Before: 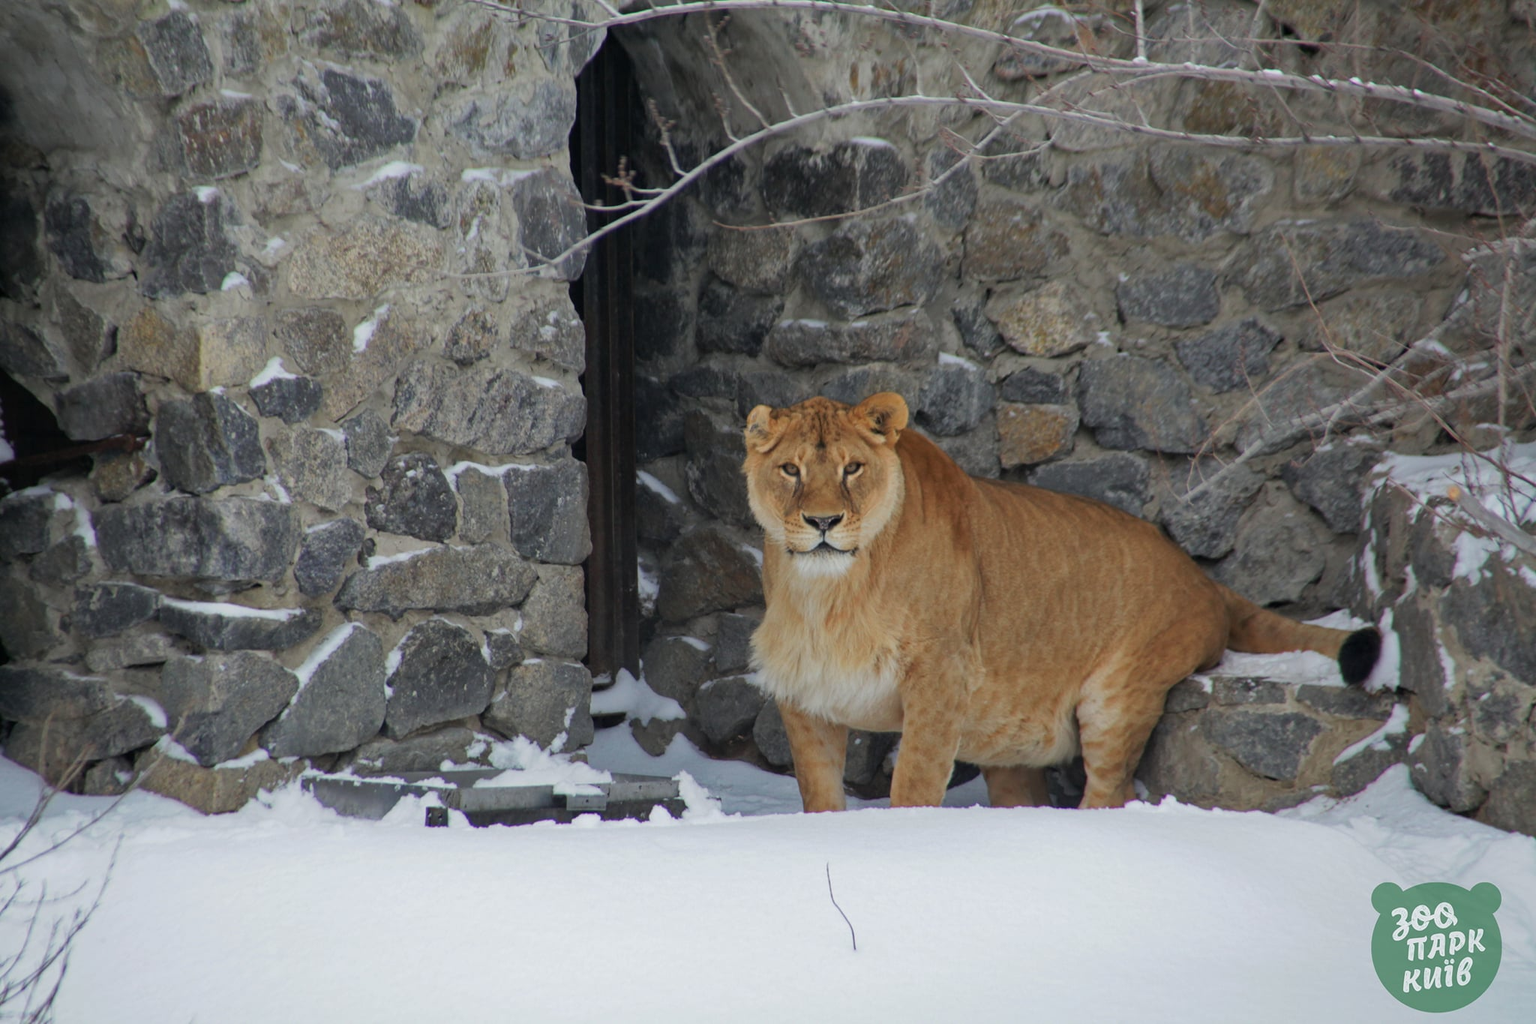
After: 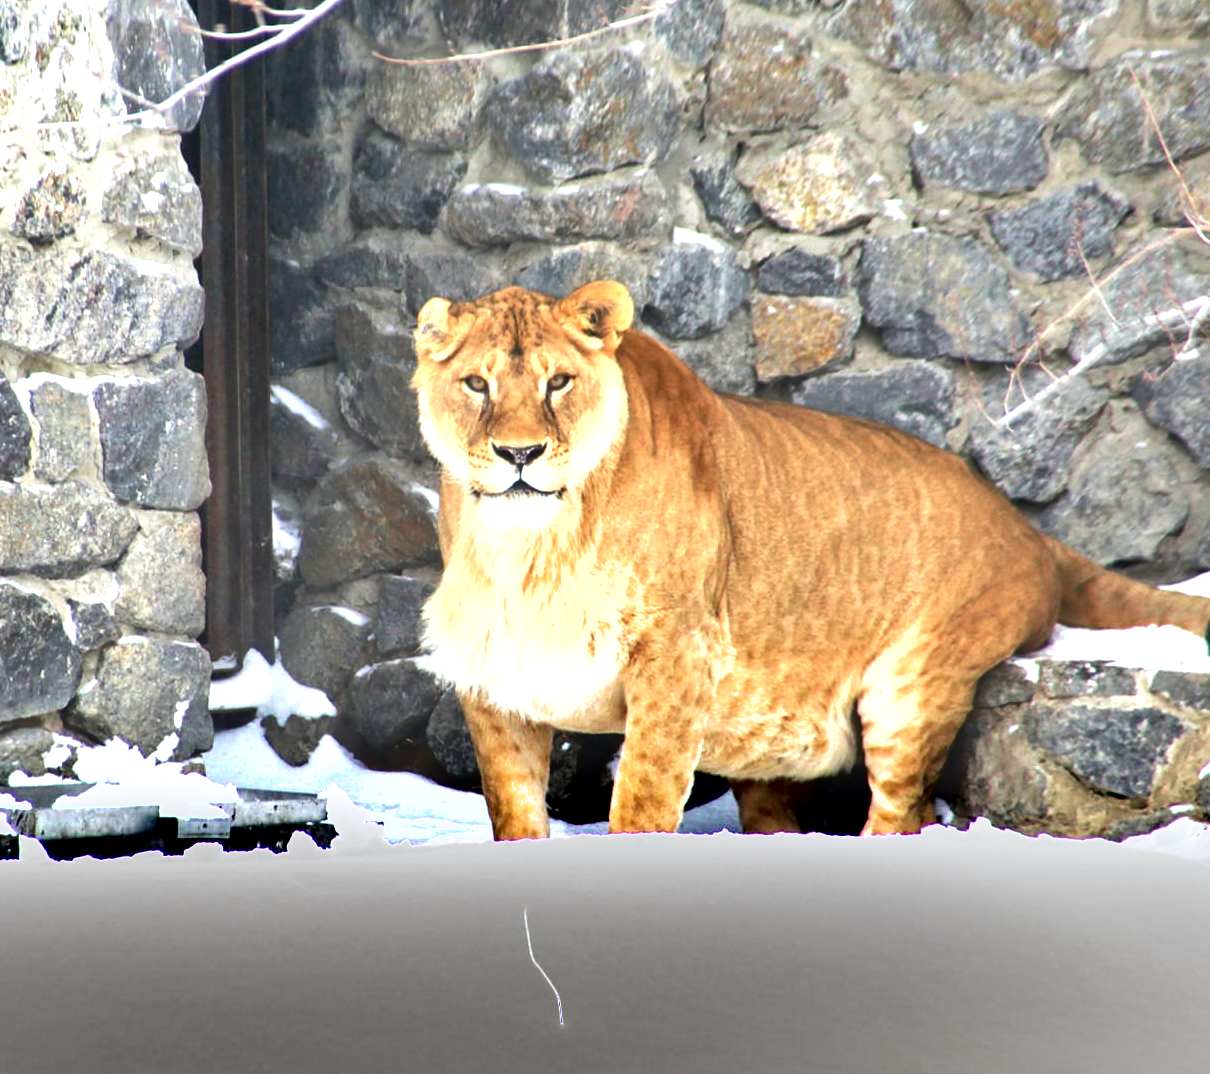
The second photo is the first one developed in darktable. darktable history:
exposure: black level correction 0, exposure 2.088 EV, compensate exposure bias true, compensate highlight preservation false
velvia: strength 15%
shadows and highlights: soften with gaussian
crop and rotate: left 28.256%, top 17.734%, right 12.656%, bottom 3.573%
